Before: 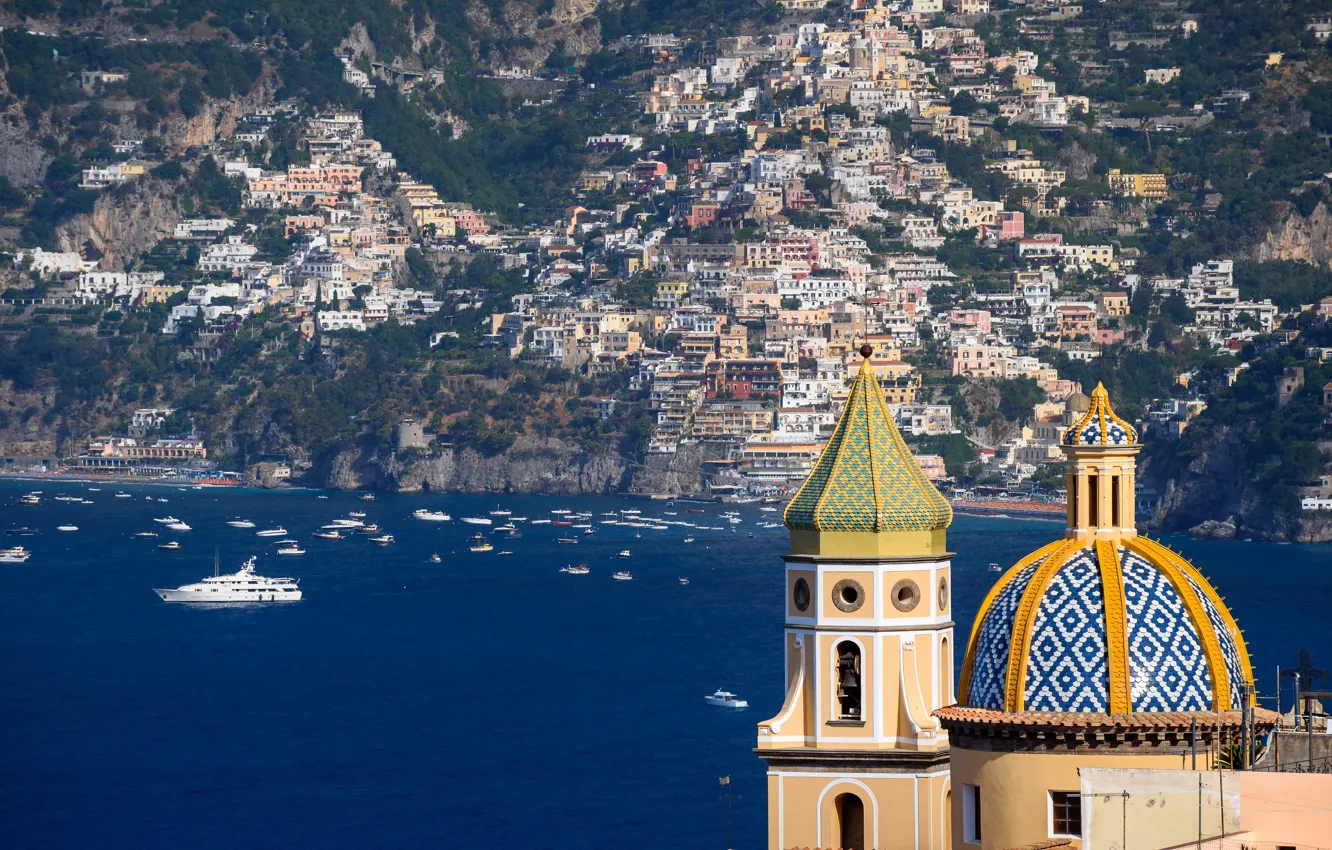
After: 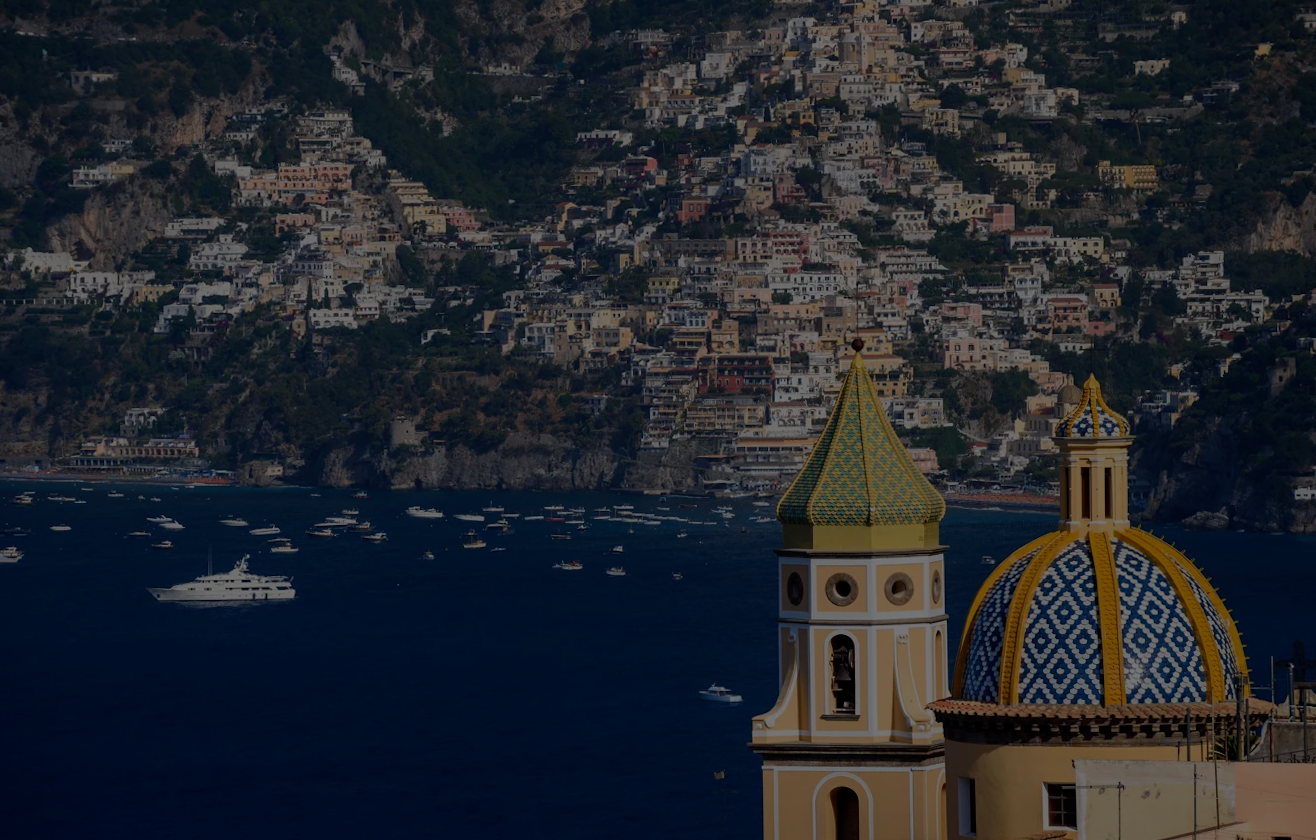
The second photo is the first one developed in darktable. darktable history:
exposure: exposure -2.446 EV, compensate highlight preservation false
rotate and perspective: rotation -0.45°, automatic cropping original format, crop left 0.008, crop right 0.992, crop top 0.012, crop bottom 0.988
